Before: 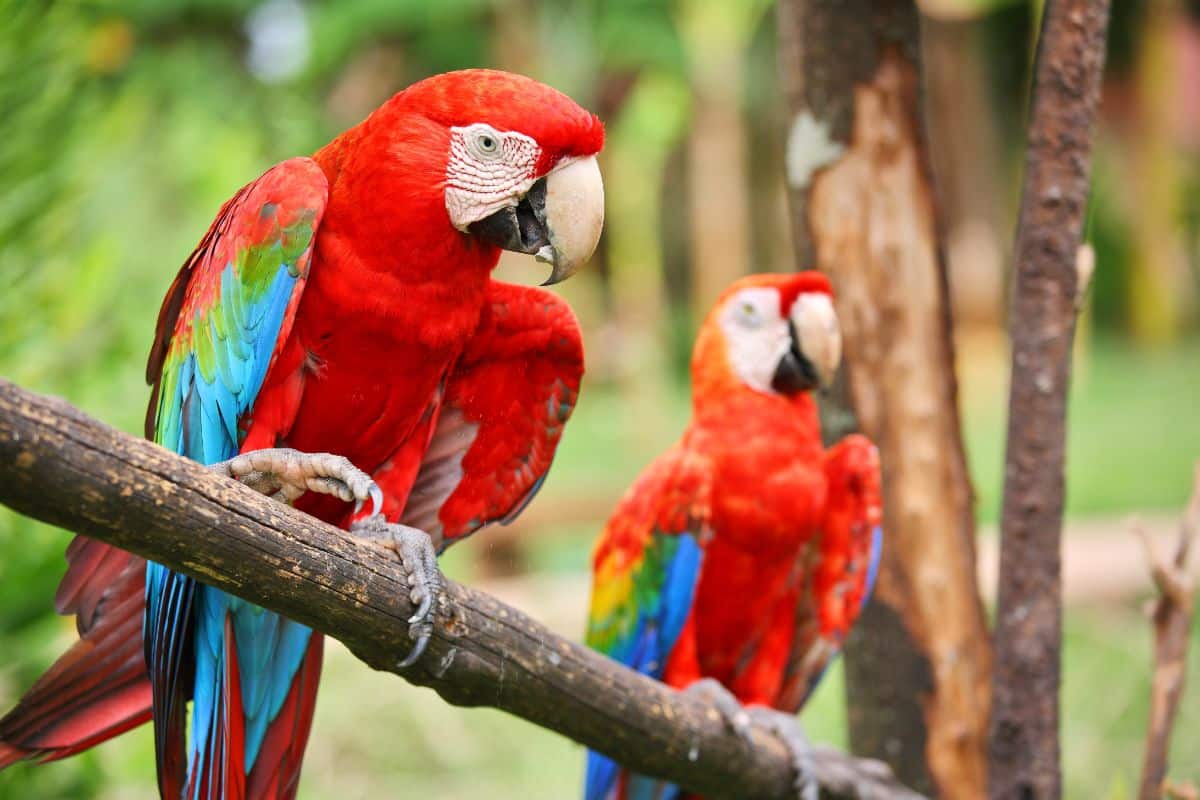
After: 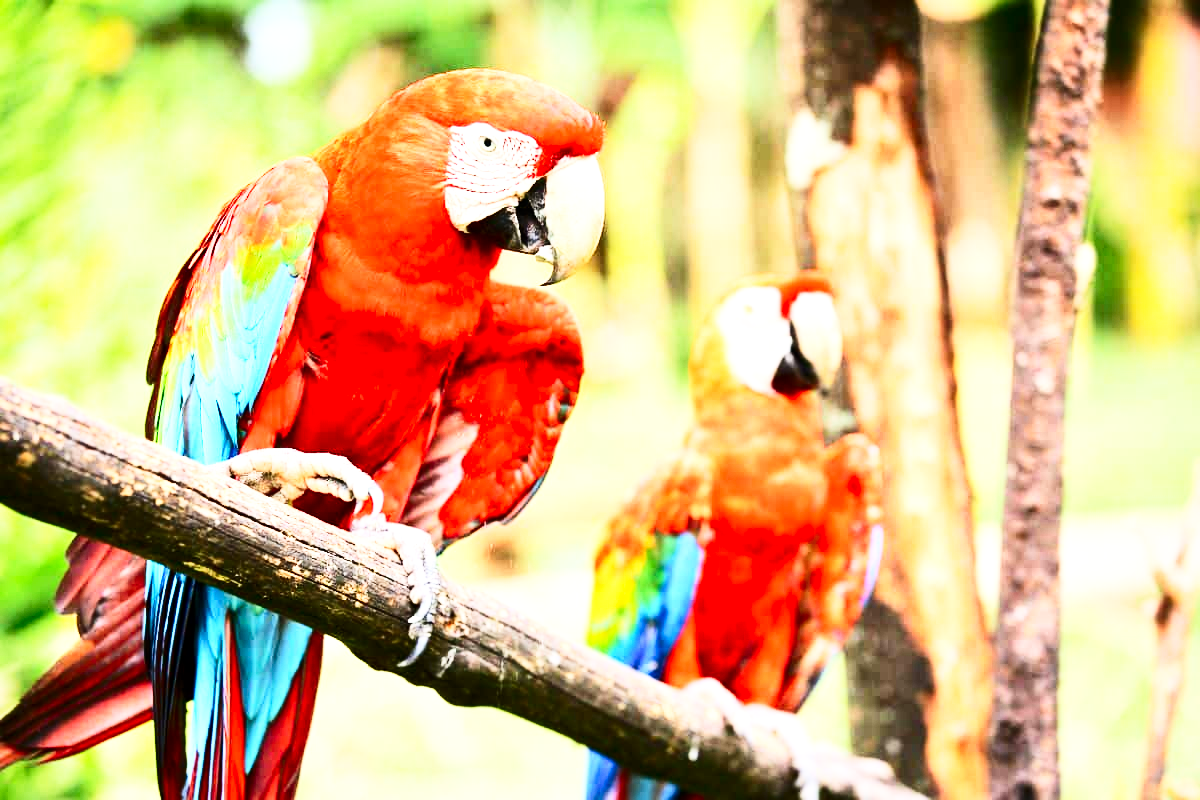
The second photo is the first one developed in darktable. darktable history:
base curve: curves: ch0 [(0, 0) (0.007, 0.004) (0.027, 0.03) (0.046, 0.07) (0.207, 0.54) (0.442, 0.872) (0.673, 0.972) (1, 1)], preserve colors none
local contrast: mode bilateral grid, contrast 20, coarseness 50, detail 119%, midtone range 0.2
contrast brightness saturation: contrast 0.394, brightness 0.112
